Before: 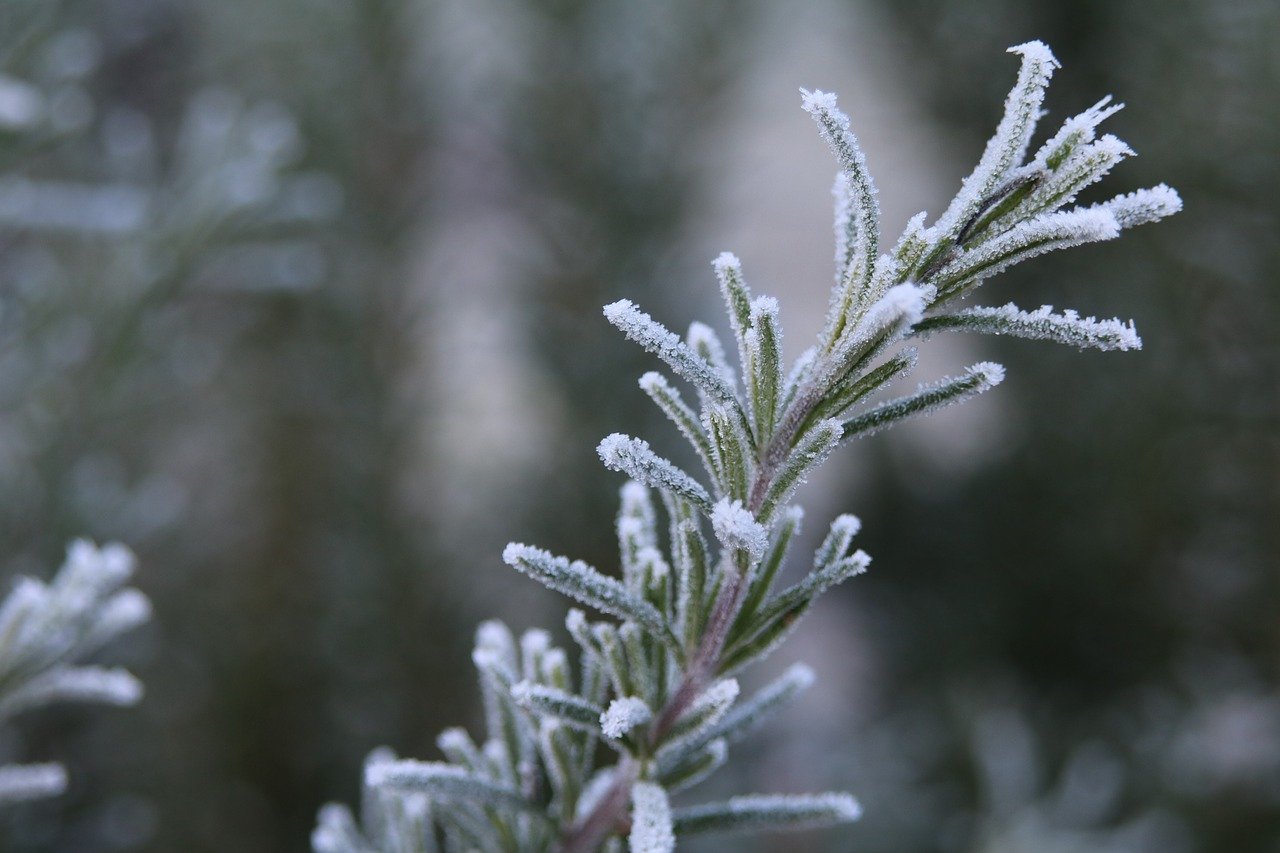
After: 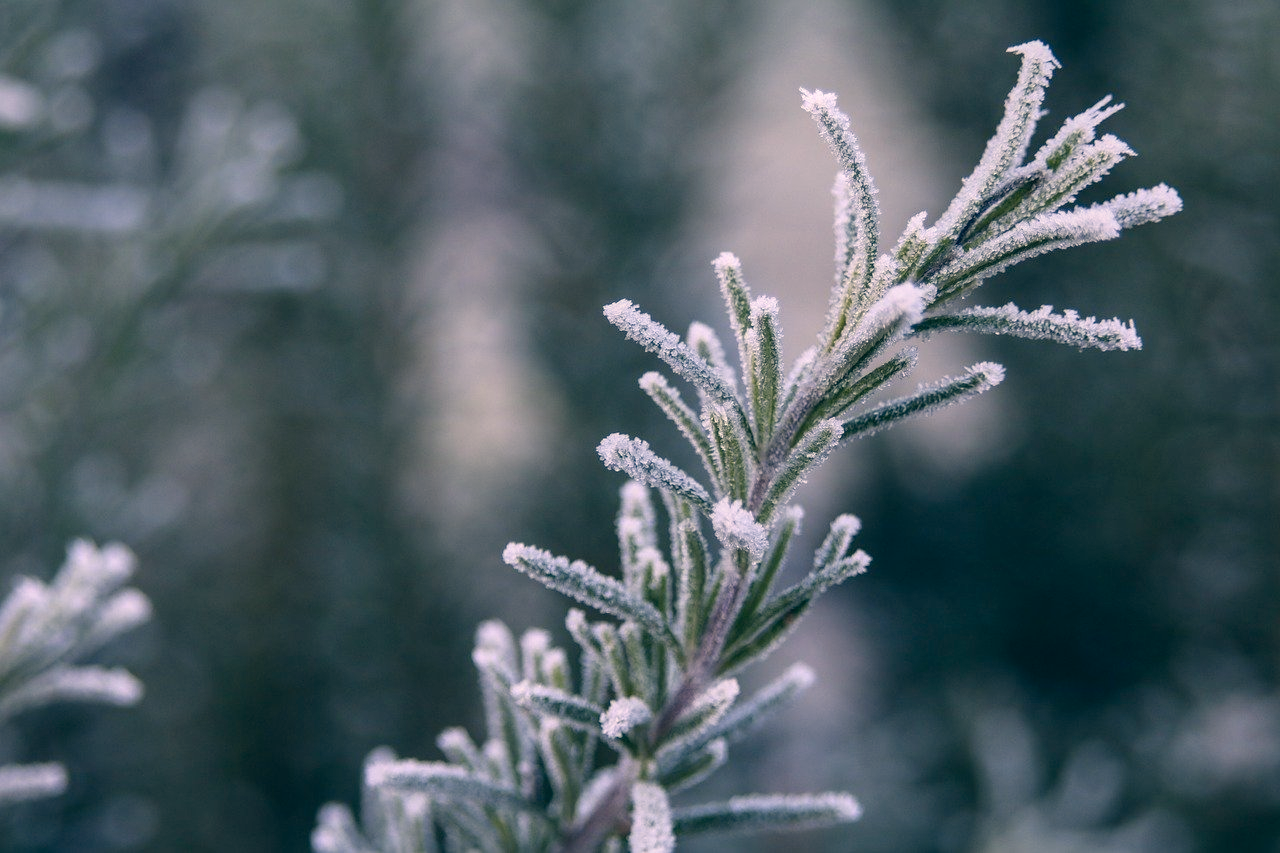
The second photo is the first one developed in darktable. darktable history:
color correction: highlights a* 10.32, highlights b* 14.3, shadows a* -9.69, shadows b* -14.8
local contrast: on, module defaults
